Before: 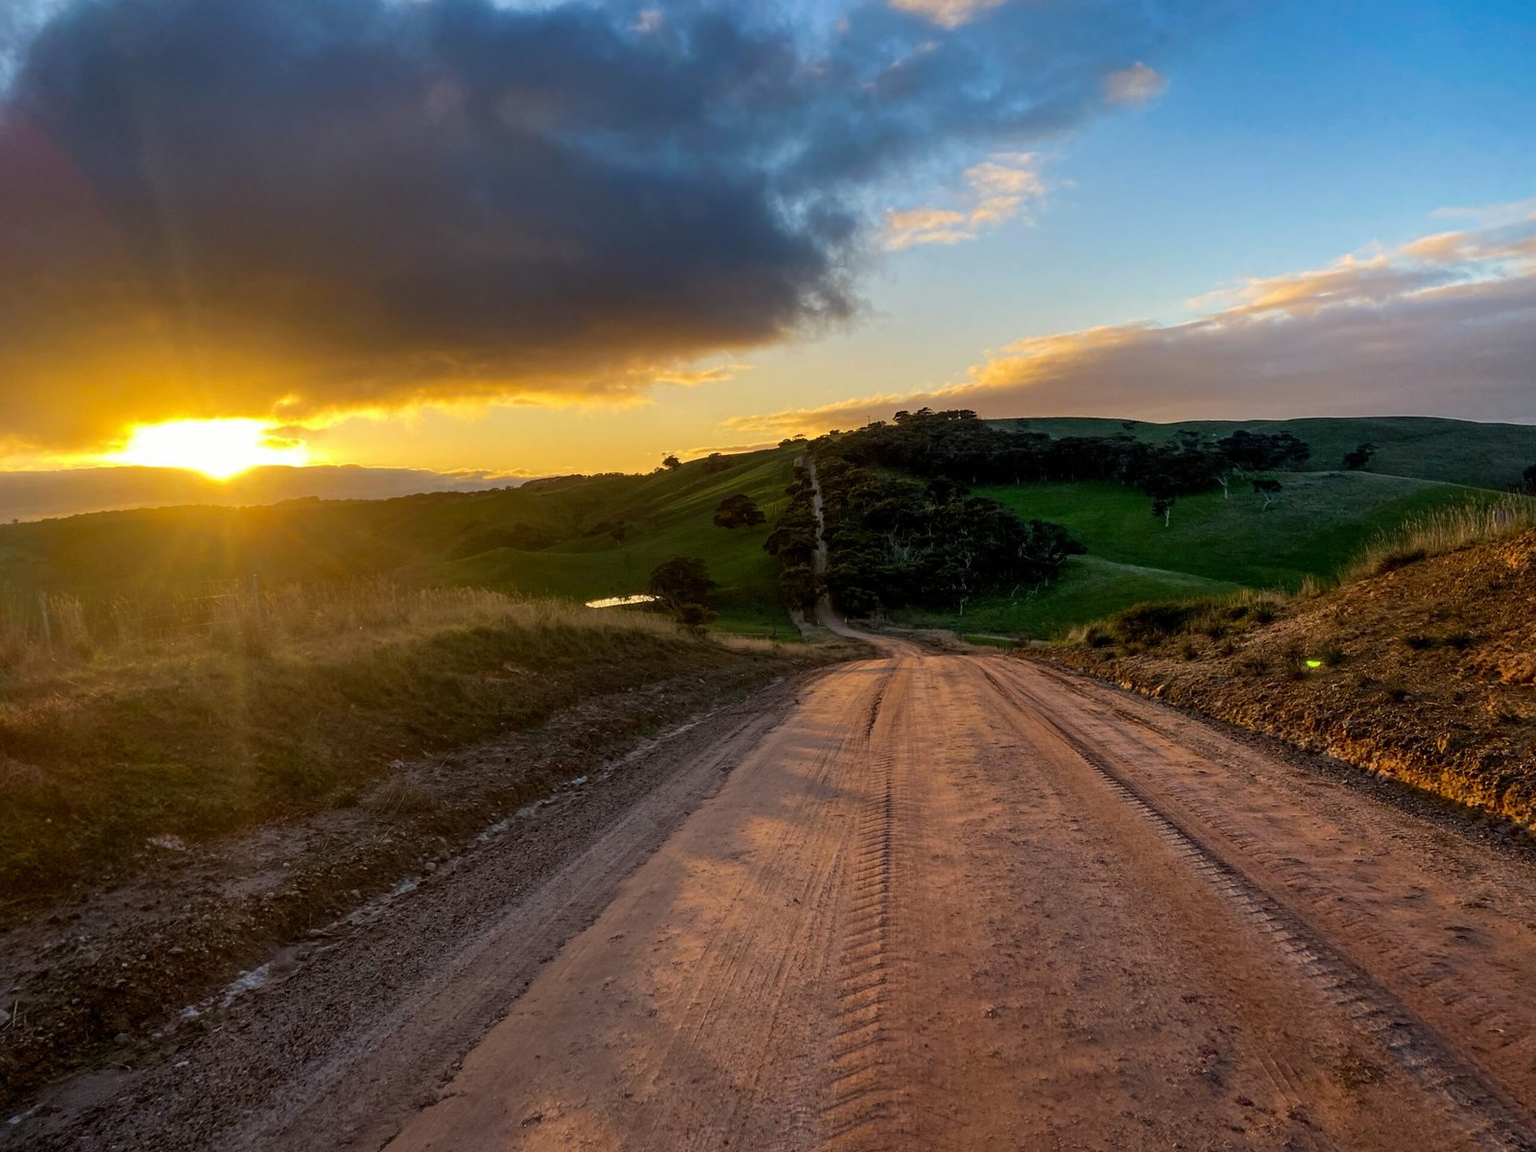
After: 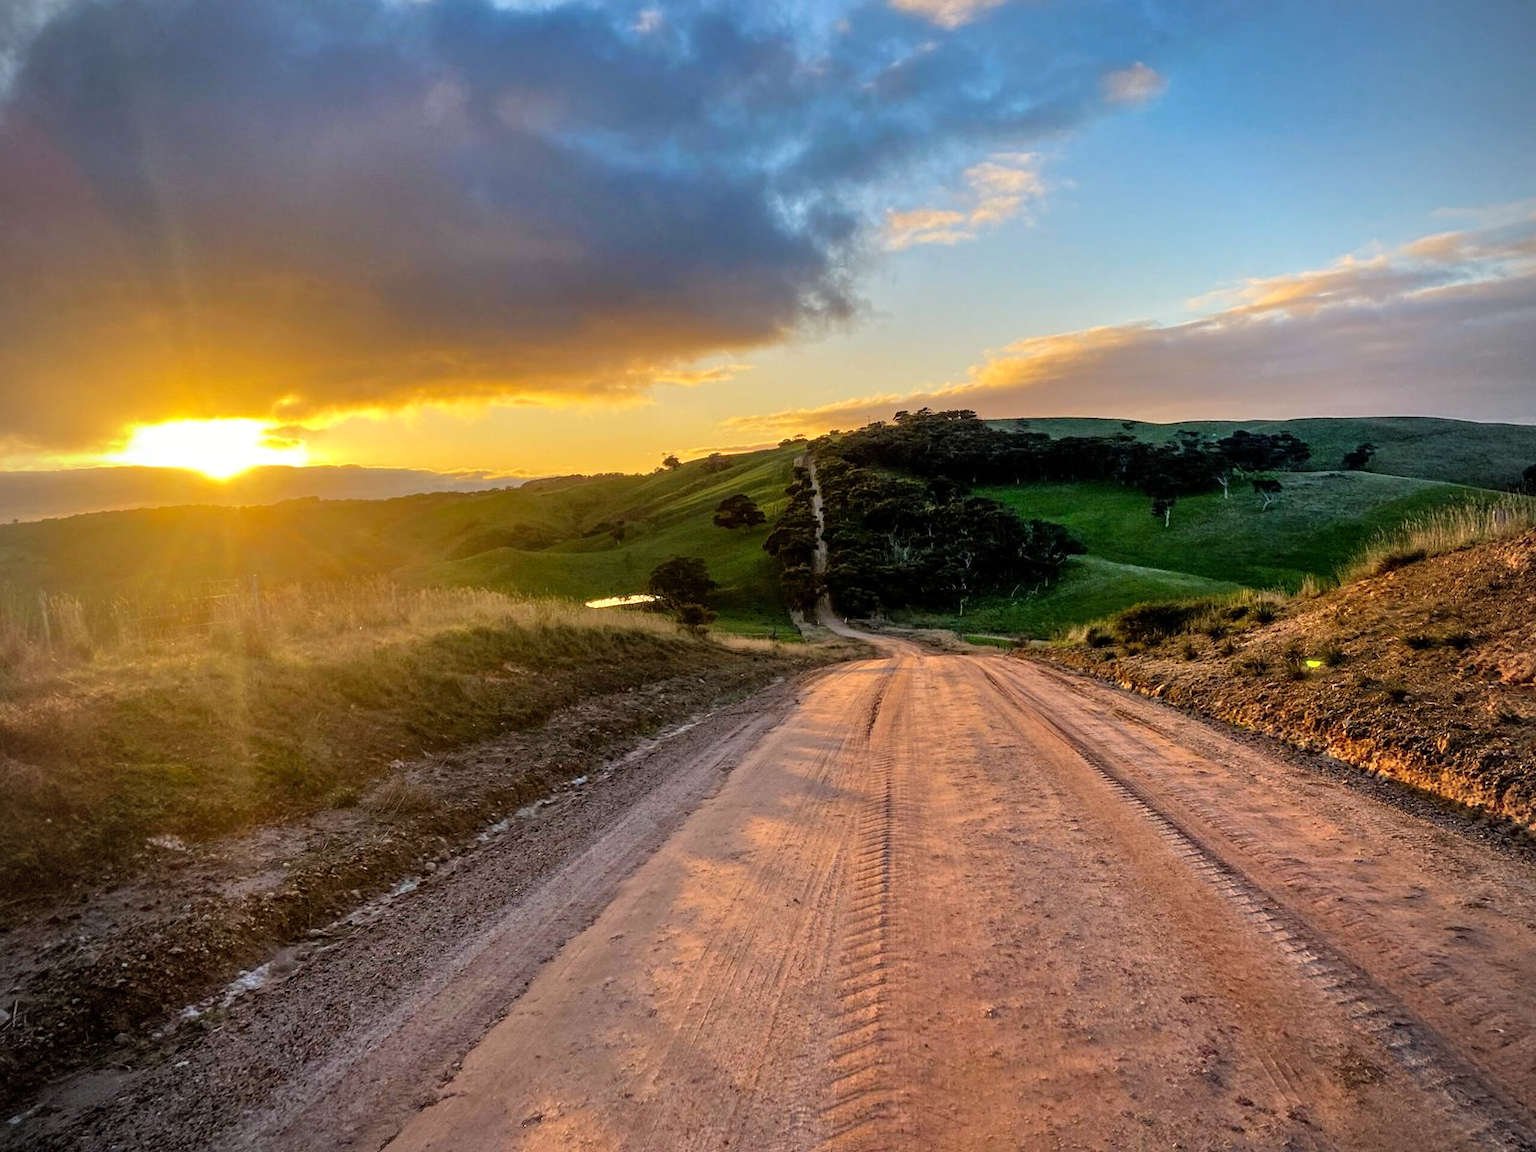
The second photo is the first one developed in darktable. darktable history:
vignetting: on, module defaults
tone equalizer: -7 EV 0.15 EV, -6 EV 0.6 EV, -5 EV 1.15 EV, -4 EV 1.33 EV, -3 EV 1.15 EV, -2 EV 0.6 EV, -1 EV 0.15 EV, mask exposure compensation -0.5 EV
